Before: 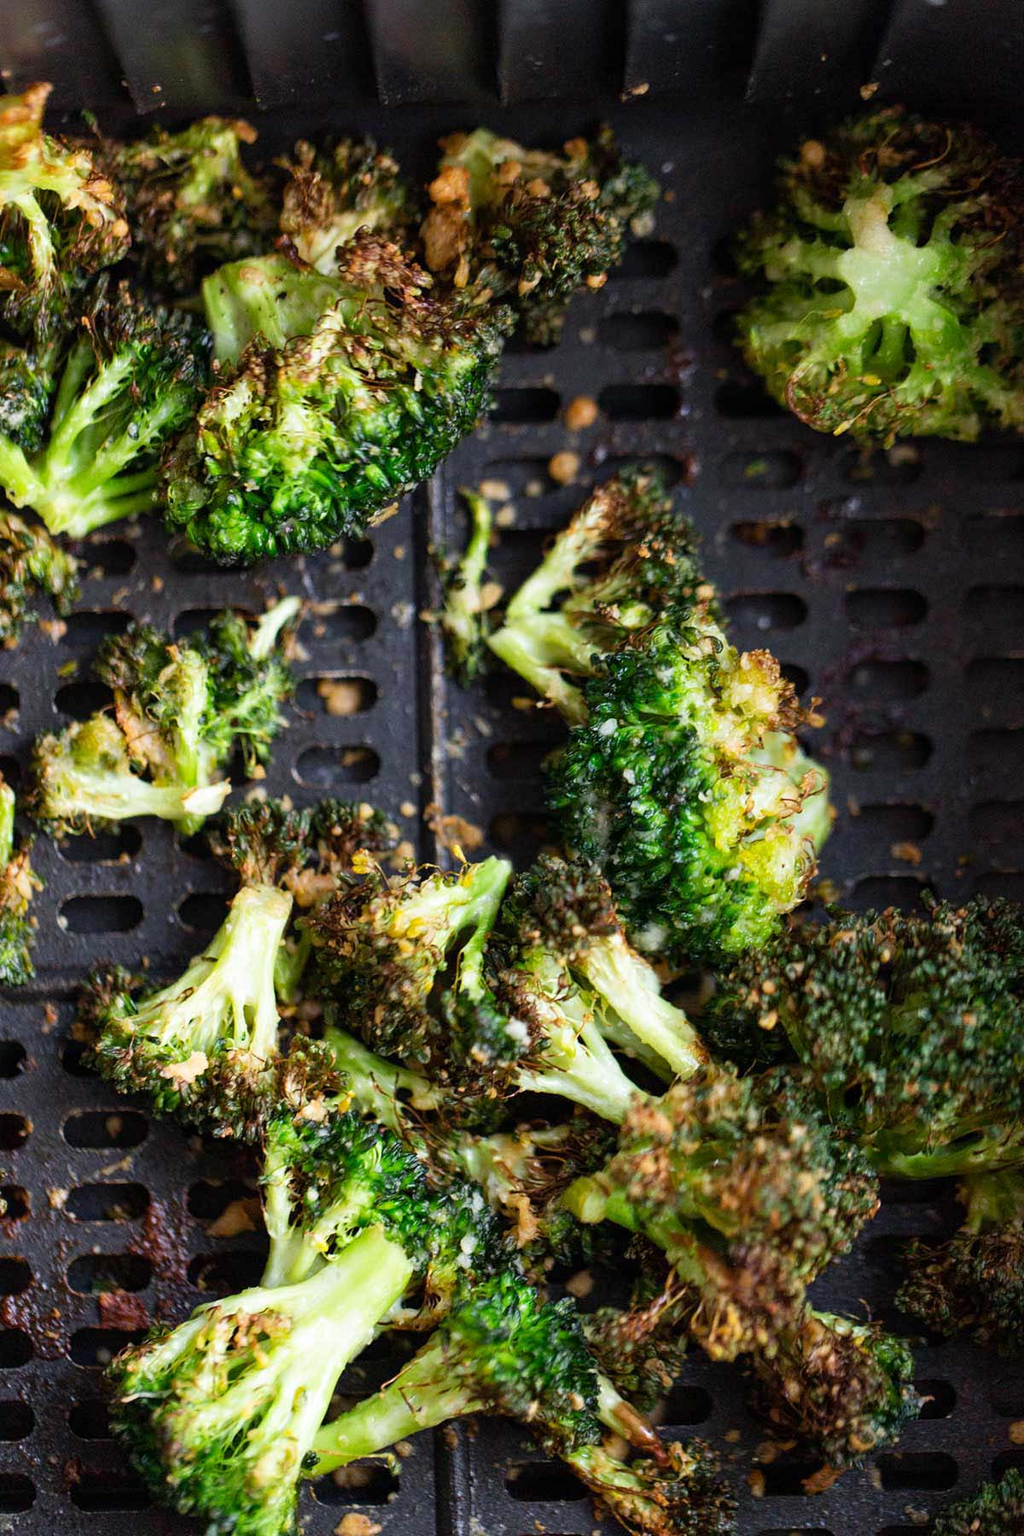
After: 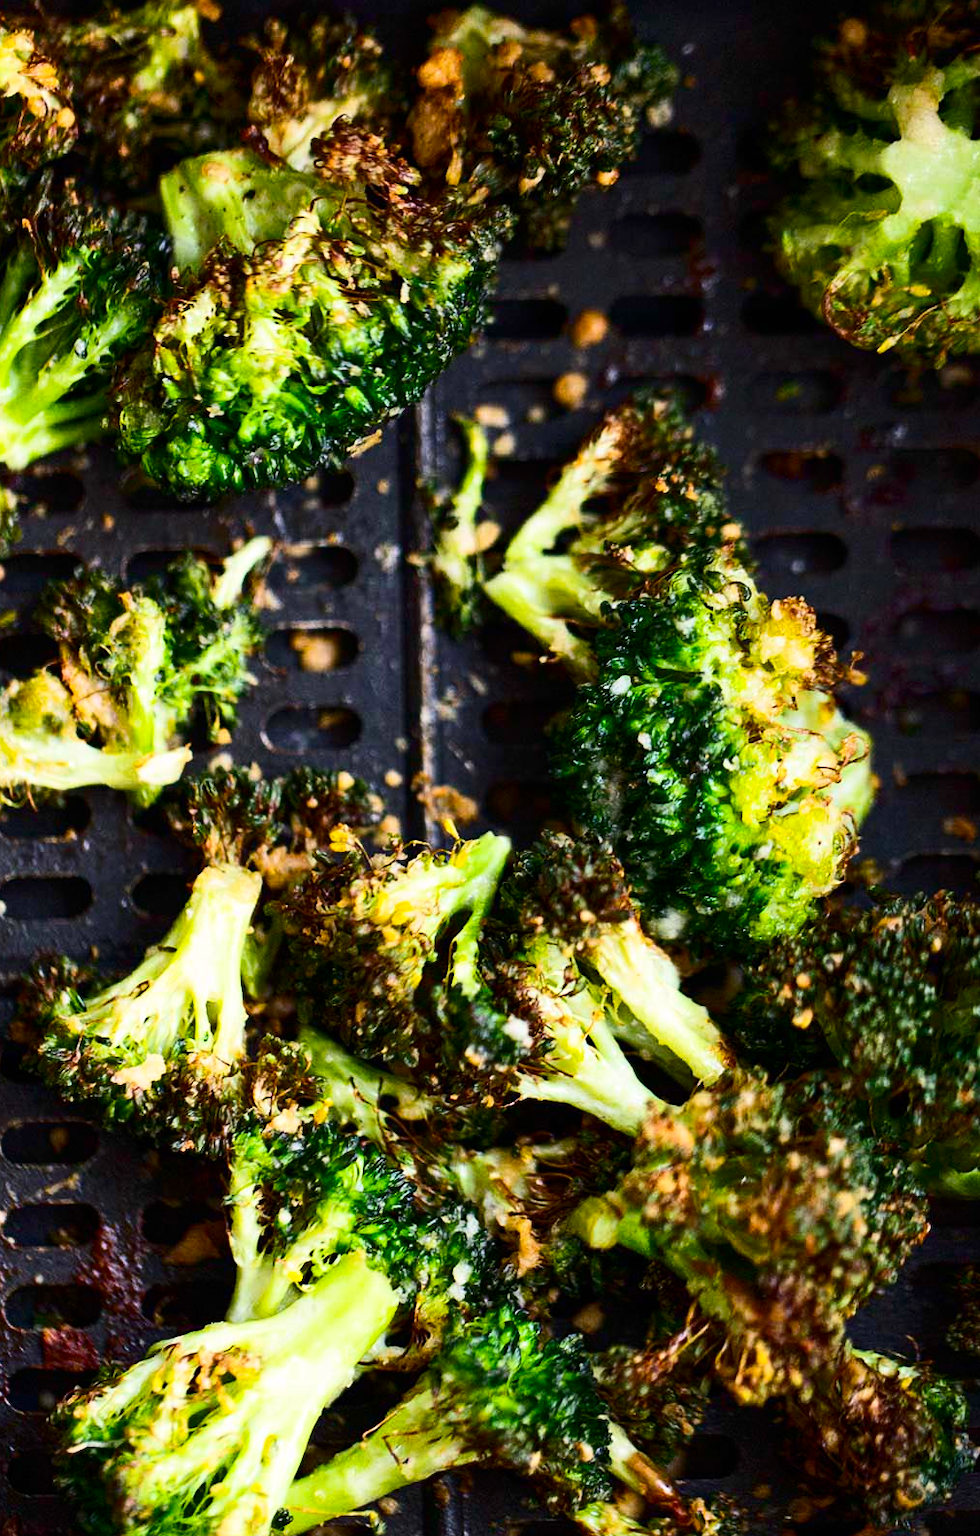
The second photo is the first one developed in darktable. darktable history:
crop: left 6.151%, top 8.137%, right 9.536%, bottom 3.908%
contrast brightness saturation: contrast 0.297
color balance rgb: highlights gain › luminance 1.078%, highlights gain › chroma 0.506%, highlights gain › hue 40.96°, perceptual saturation grading › global saturation 29.735%
